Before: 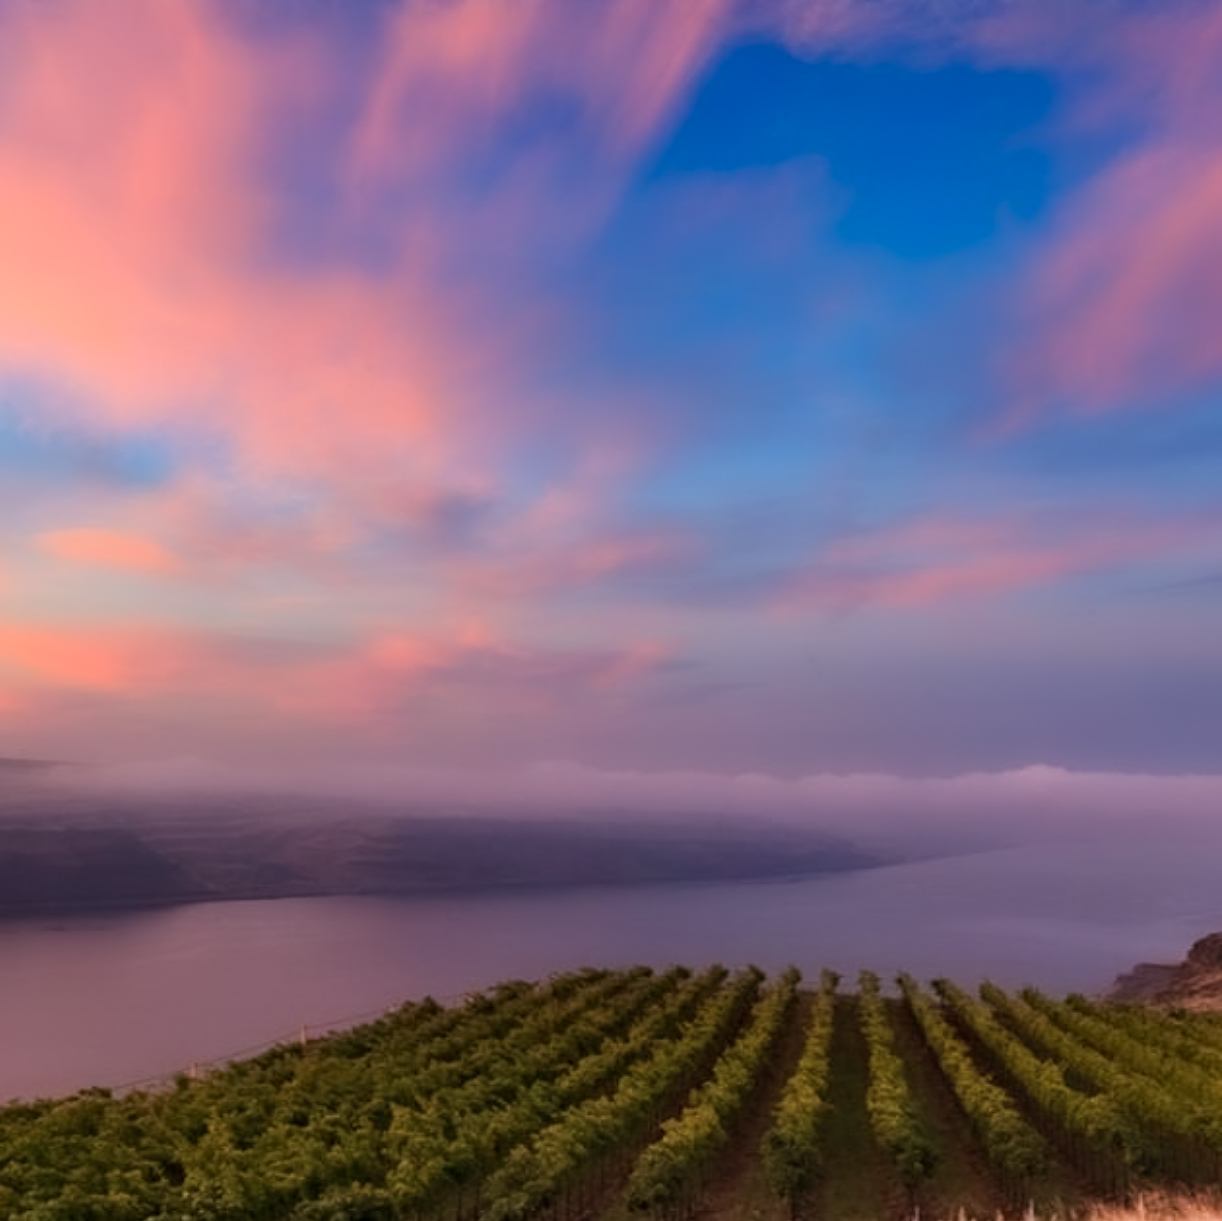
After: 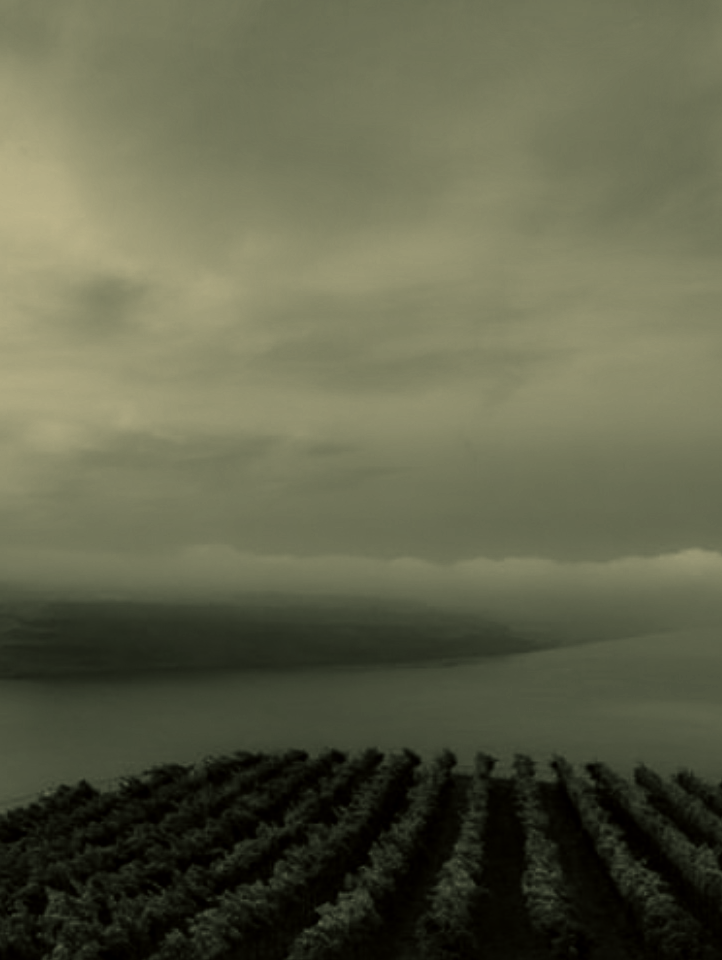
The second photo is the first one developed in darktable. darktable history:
color calibration: output gray [0.31, 0.36, 0.33, 0], gray › normalize channels true, illuminant same as pipeline (D50), adaptation XYZ, x 0.346, y 0.359, gamut compression 0
crop and rotate: left 28.256%, top 17.734%, right 12.656%, bottom 3.573%
color balance: mode lift, gamma, gain (sRGB), lift [1.014, 0.966, 0.918, 0.87], gamma [0.86, 0.734, 0.918, 0.976], gain [1.063, 1.13, 1.063, 0.86]
